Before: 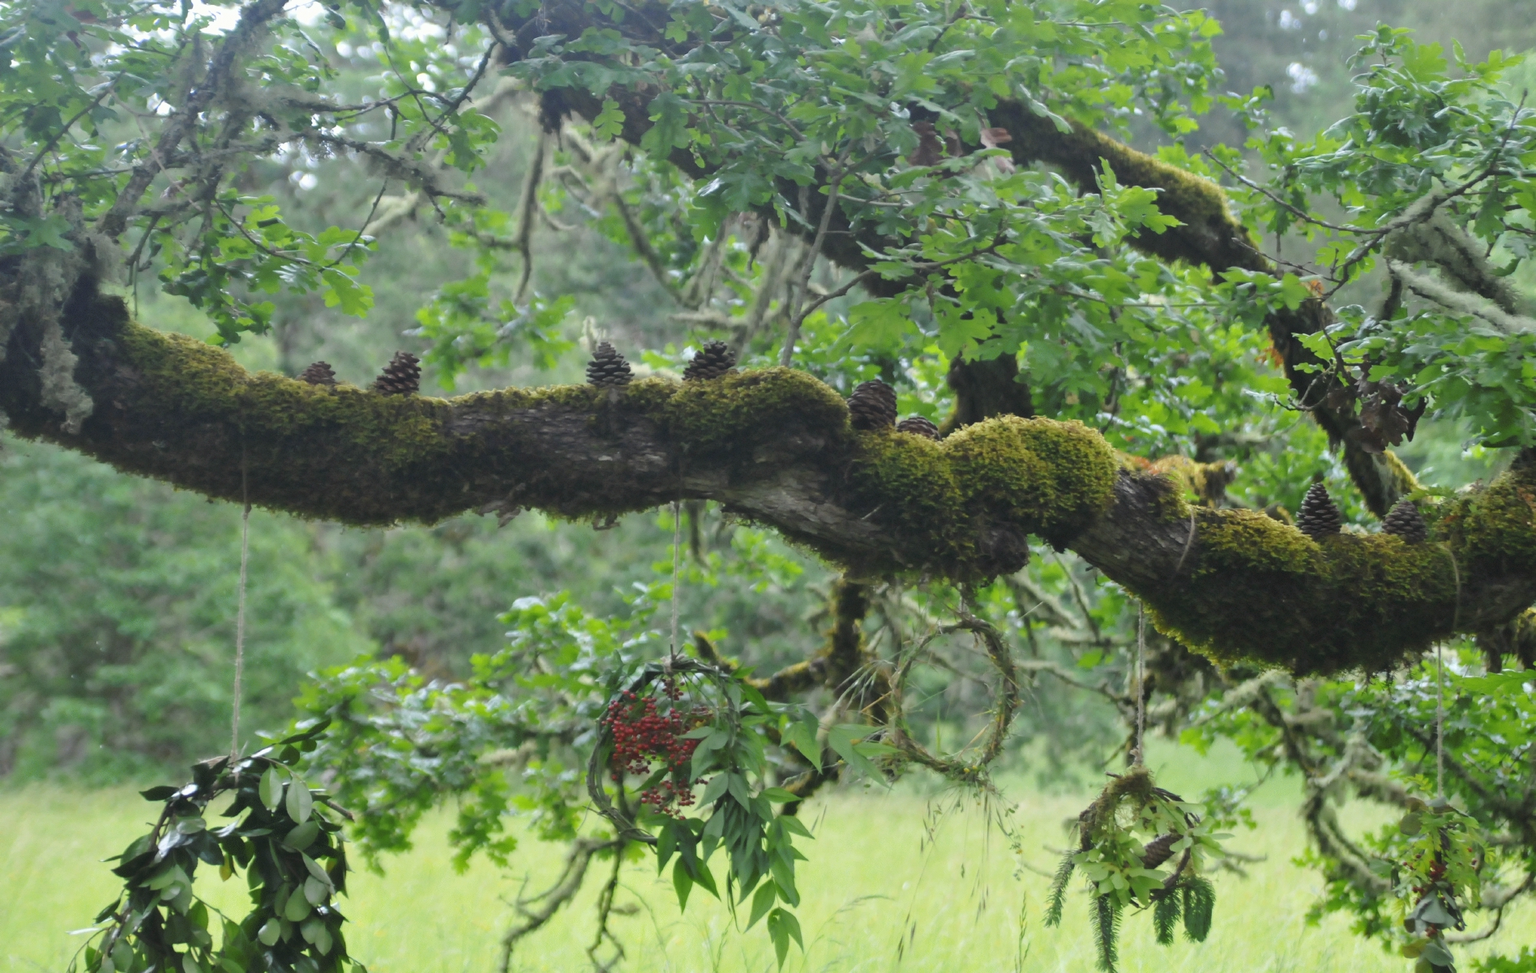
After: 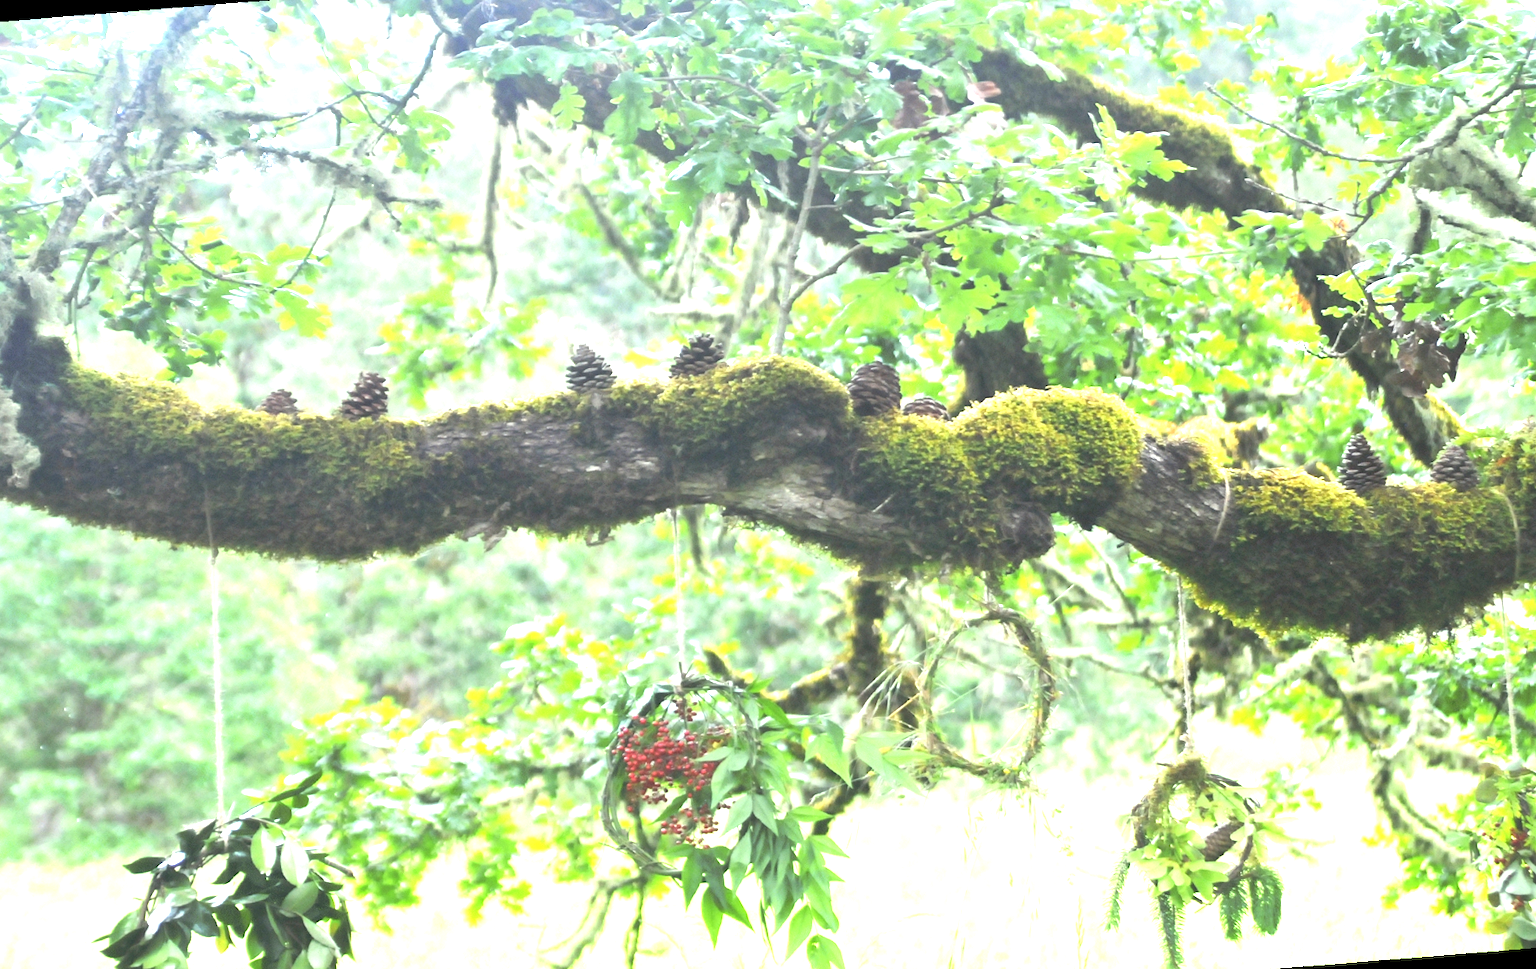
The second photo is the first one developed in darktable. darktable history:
exposure: exposure 2.04 EV, compensate highlight preservation false
rotate and perspective: rotation -4.57°, crop left 0.054, crop right 0.944, crop top 0.087, crop bottom 0.914
